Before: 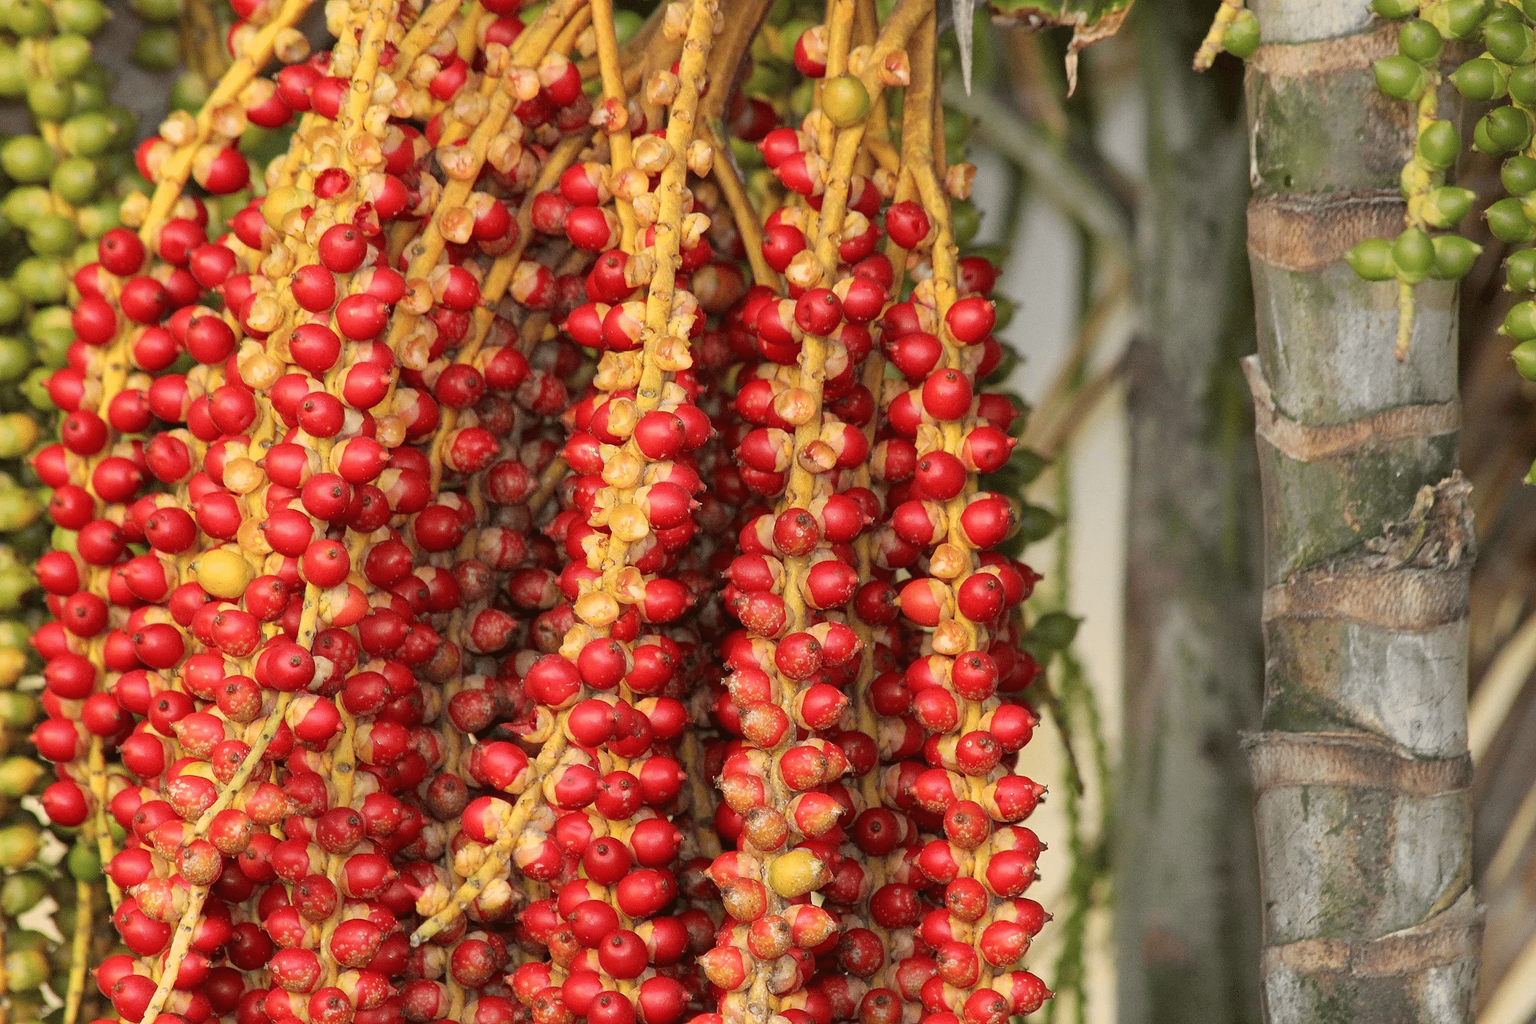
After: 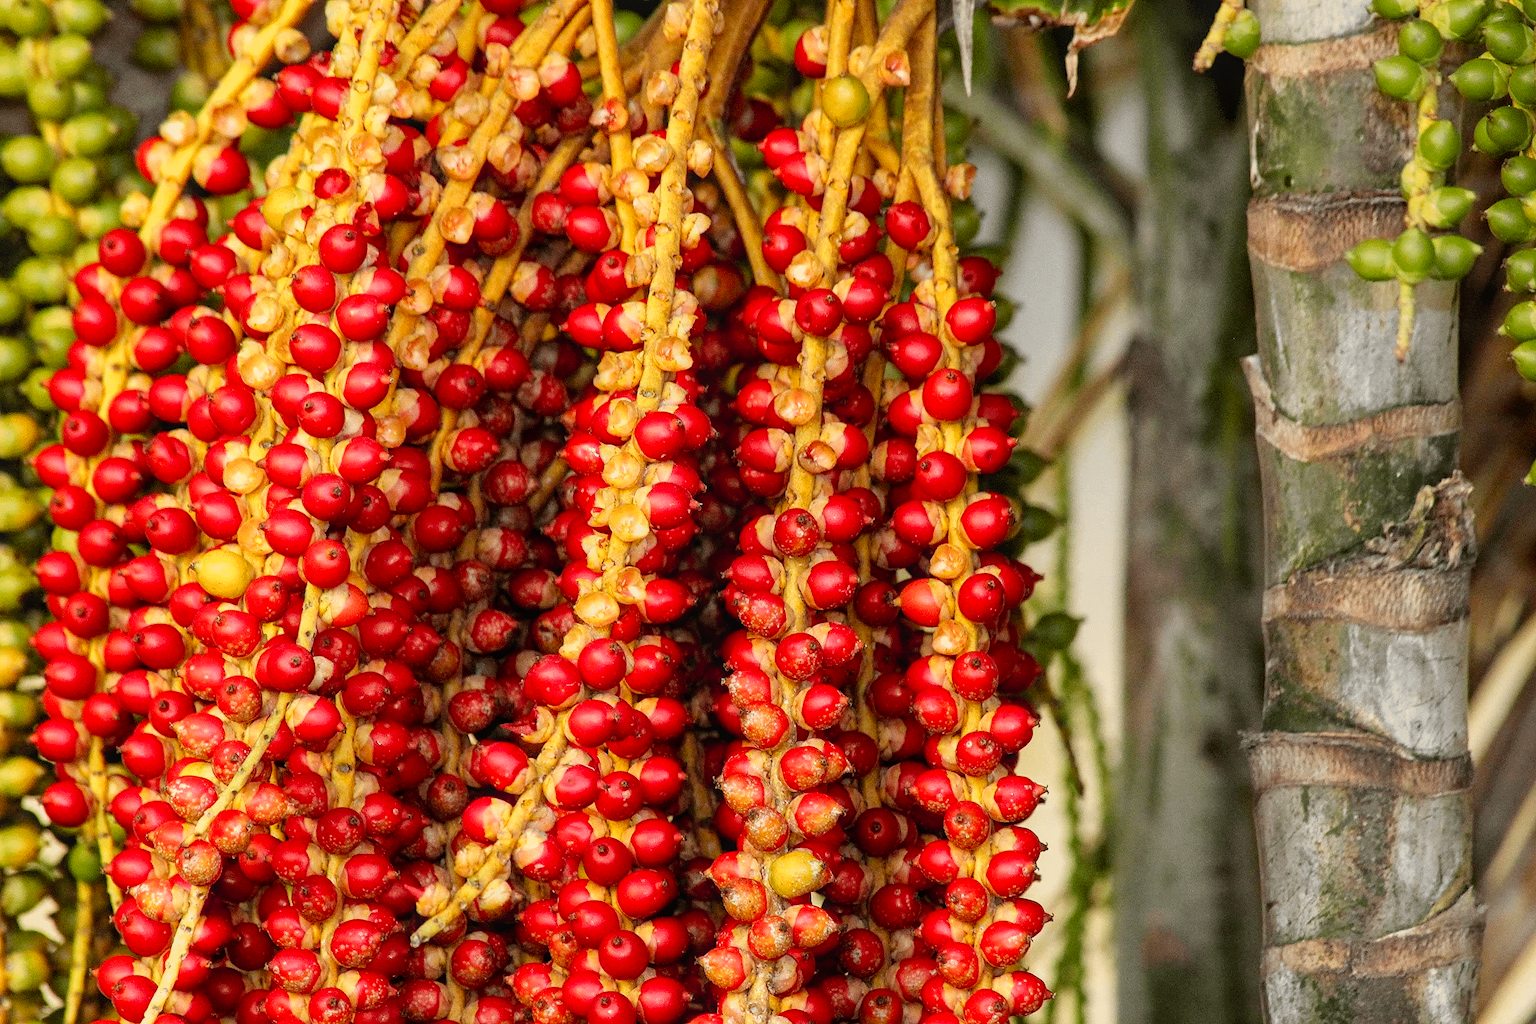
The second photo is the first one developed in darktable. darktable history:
filmic rgb: black relative exposure -8.7 EV, white relative exposure 2.7 EV, threshold 3 EV, target black luminance 0%, hardness 6.25, latitude 76.53%, contrast 1.326, shadows ↔ highlights balance -0.349%, preserve chrominance no, color science v4 (2020), enable highlight reconstruction true
local contrast: detail 110%
